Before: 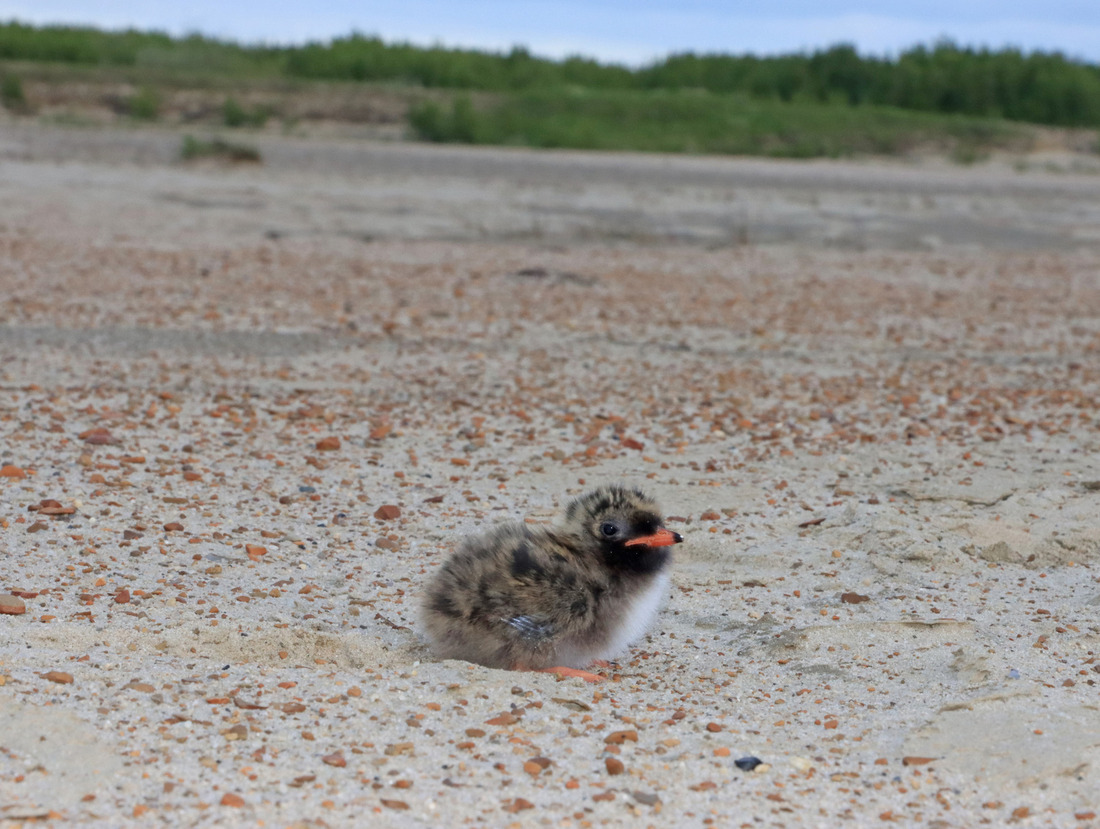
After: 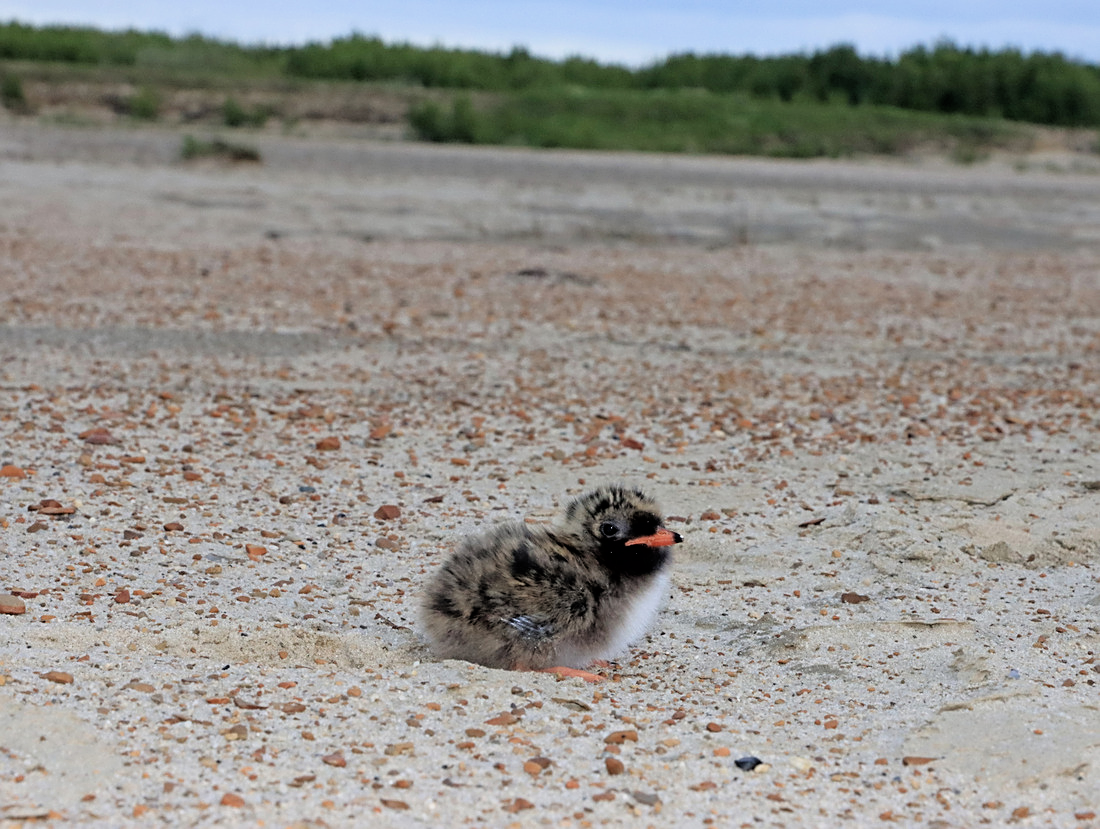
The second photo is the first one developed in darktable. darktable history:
filmic rgb: black relative exposure -4.91 EV, white relative exposure 2.84 EV, hardness 3.7
sharpen: on, module defaults
